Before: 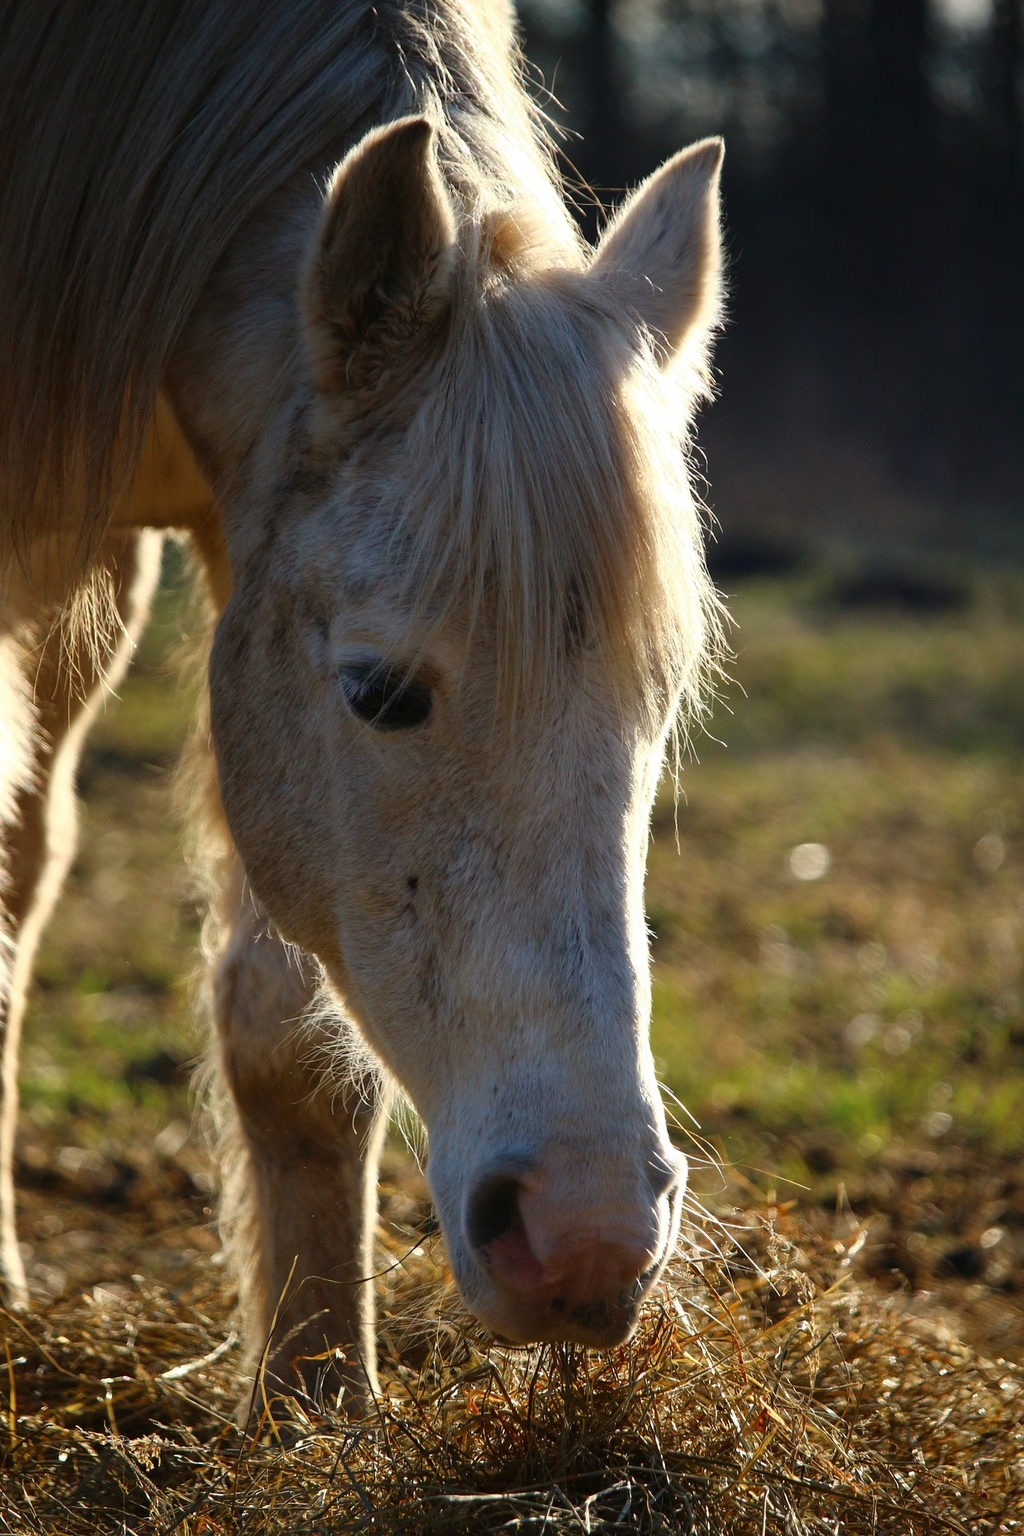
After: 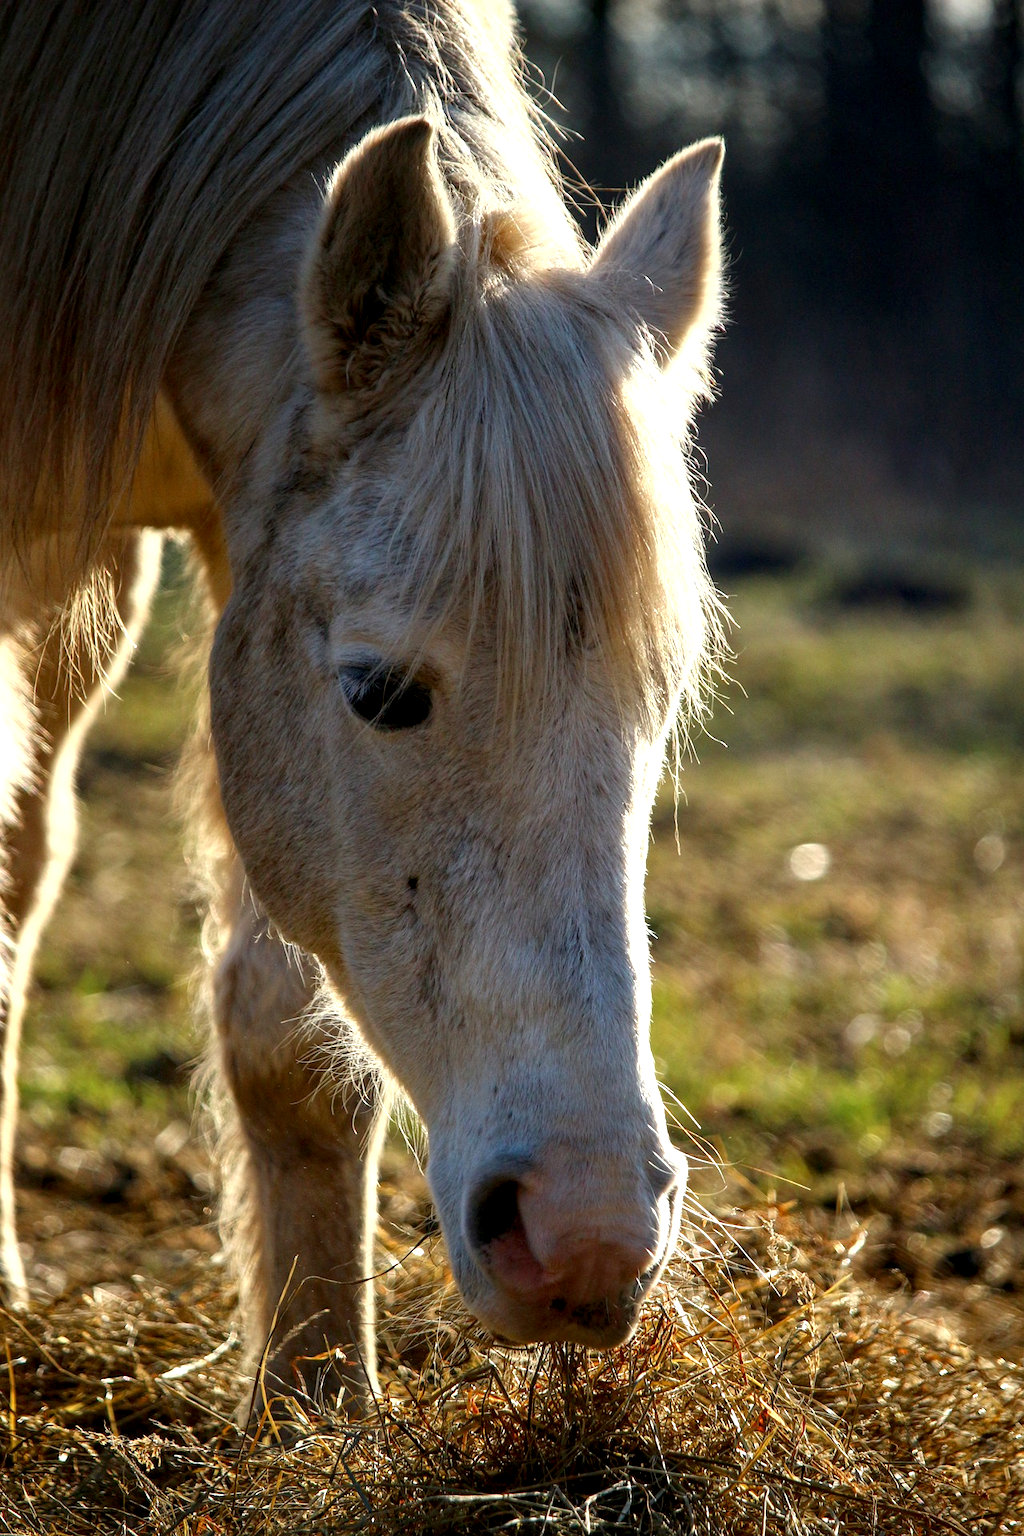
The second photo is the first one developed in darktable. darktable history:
exposure: black level correction 0.005, exposure 0.417 EV, compensate highlight preservation false
color zones: curves: ch0 [(0, 0.5) (0.143, 0.5) (0.286, 0.5) (0.429, 0.5) (0.571, 0.5) (0.714, 0.476) (0.857, 0.5) (1, 0.5)]; ch2 [(0, 0.5) (0.143, 0.5) (0.286, 0.5) (0.429, 0.5) (0.571, 0.5) (0.714, 0.487) (0.857, 0.5) (1, 0.5)]
local contrast: on, module defaults
tone equalizer: on, module defaults
